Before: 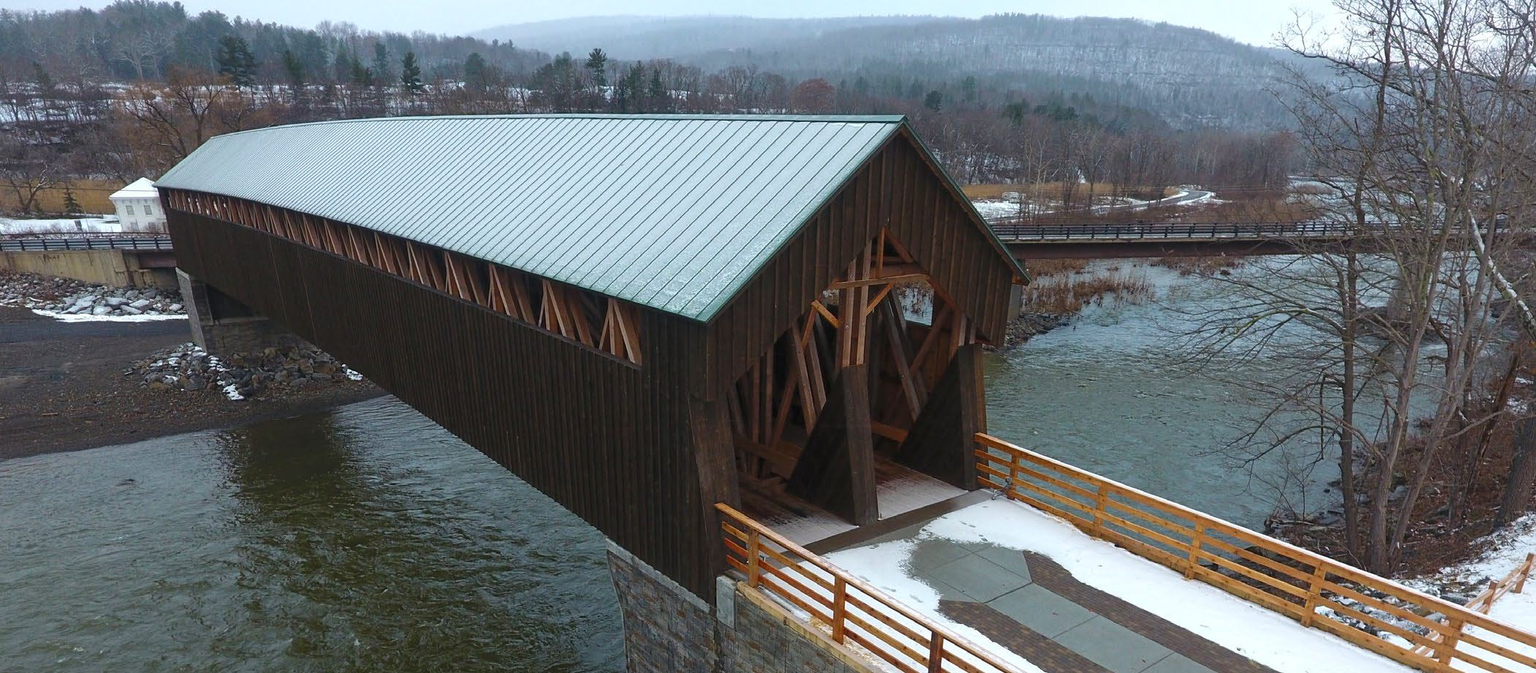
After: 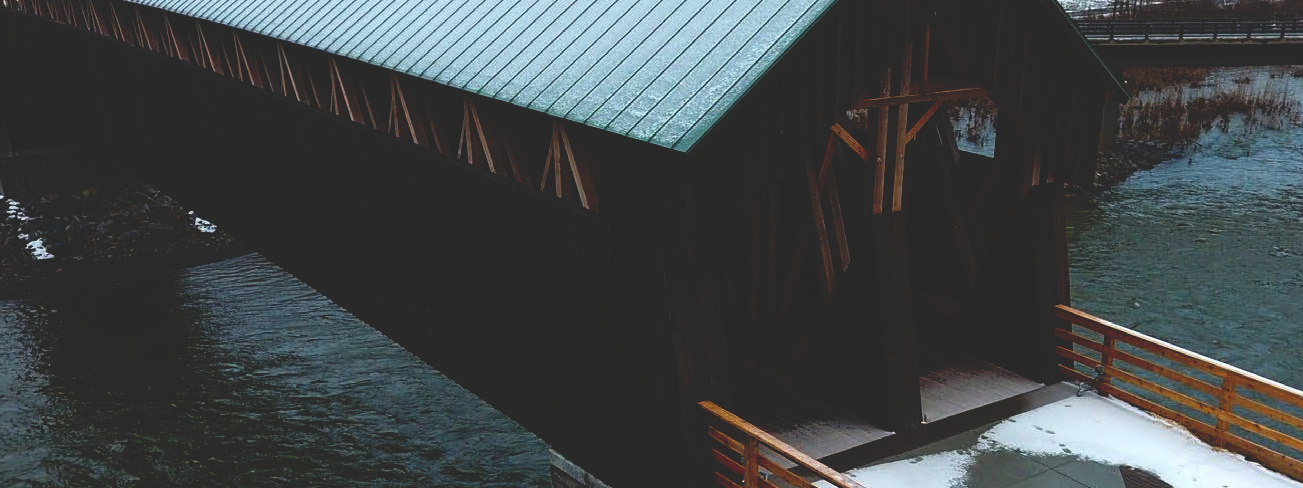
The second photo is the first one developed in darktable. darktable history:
base curve: curves: ch0 [(0, 0.02) (0.083, 0.036) (1, 1)], preserve colors none
crop: left 13.312%, top 31.28%, right 24.627%, bottom 15.582%
